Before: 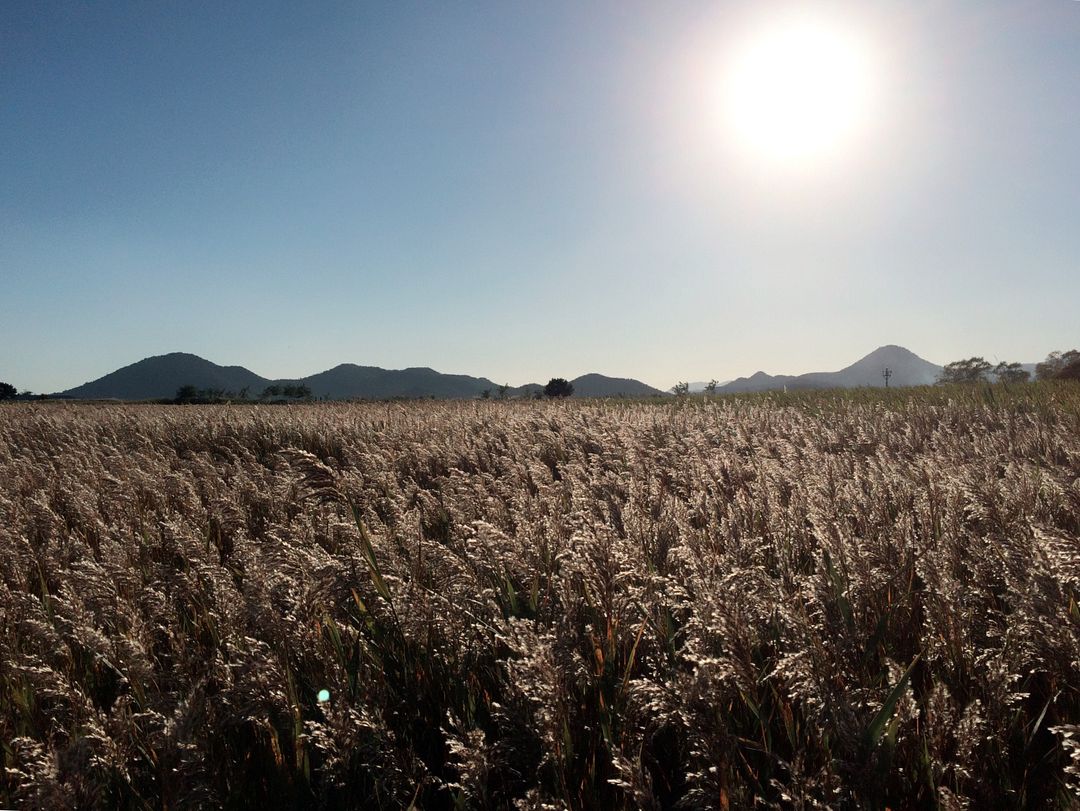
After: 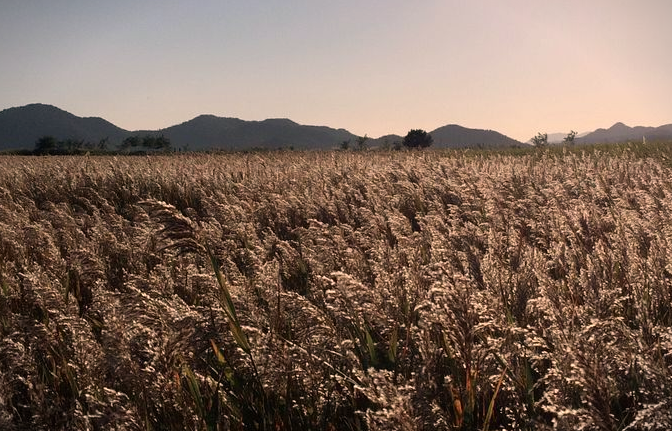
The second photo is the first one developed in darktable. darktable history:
color correction: highlights a* 11.87, highlights b* 11.58
crop: left 13.077%, top 30.807%, right 24.636%, bottom 16.046%
vignetting: fall-off start 100.92%, width/height ratio 1.306, unbound false
exposure: black level correction 0, compensate highlight preservation false
